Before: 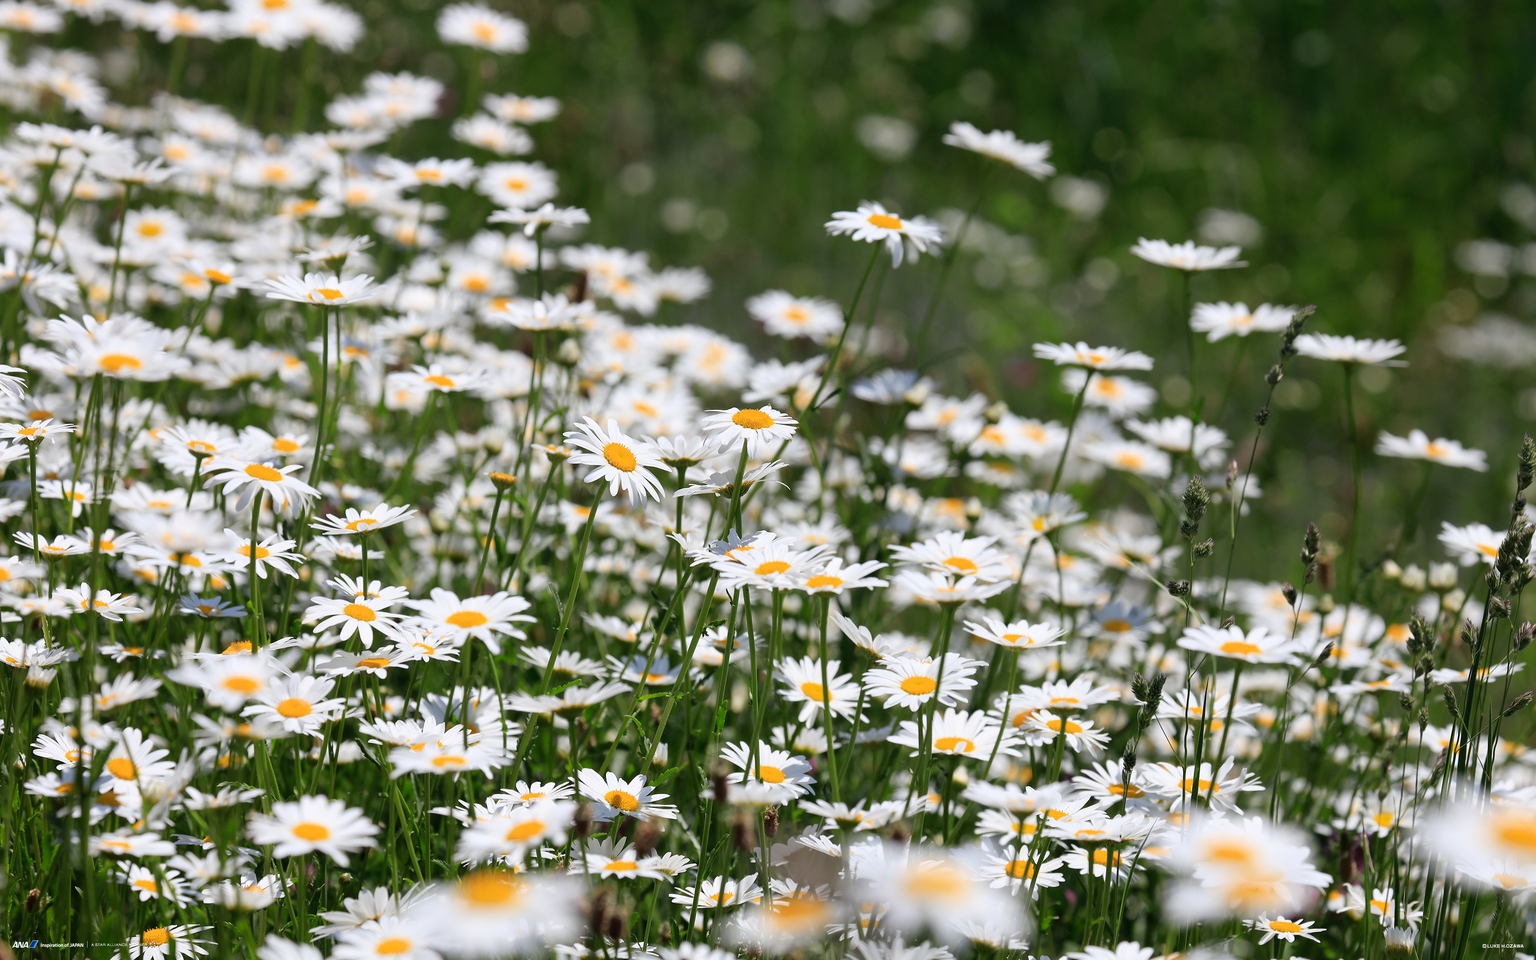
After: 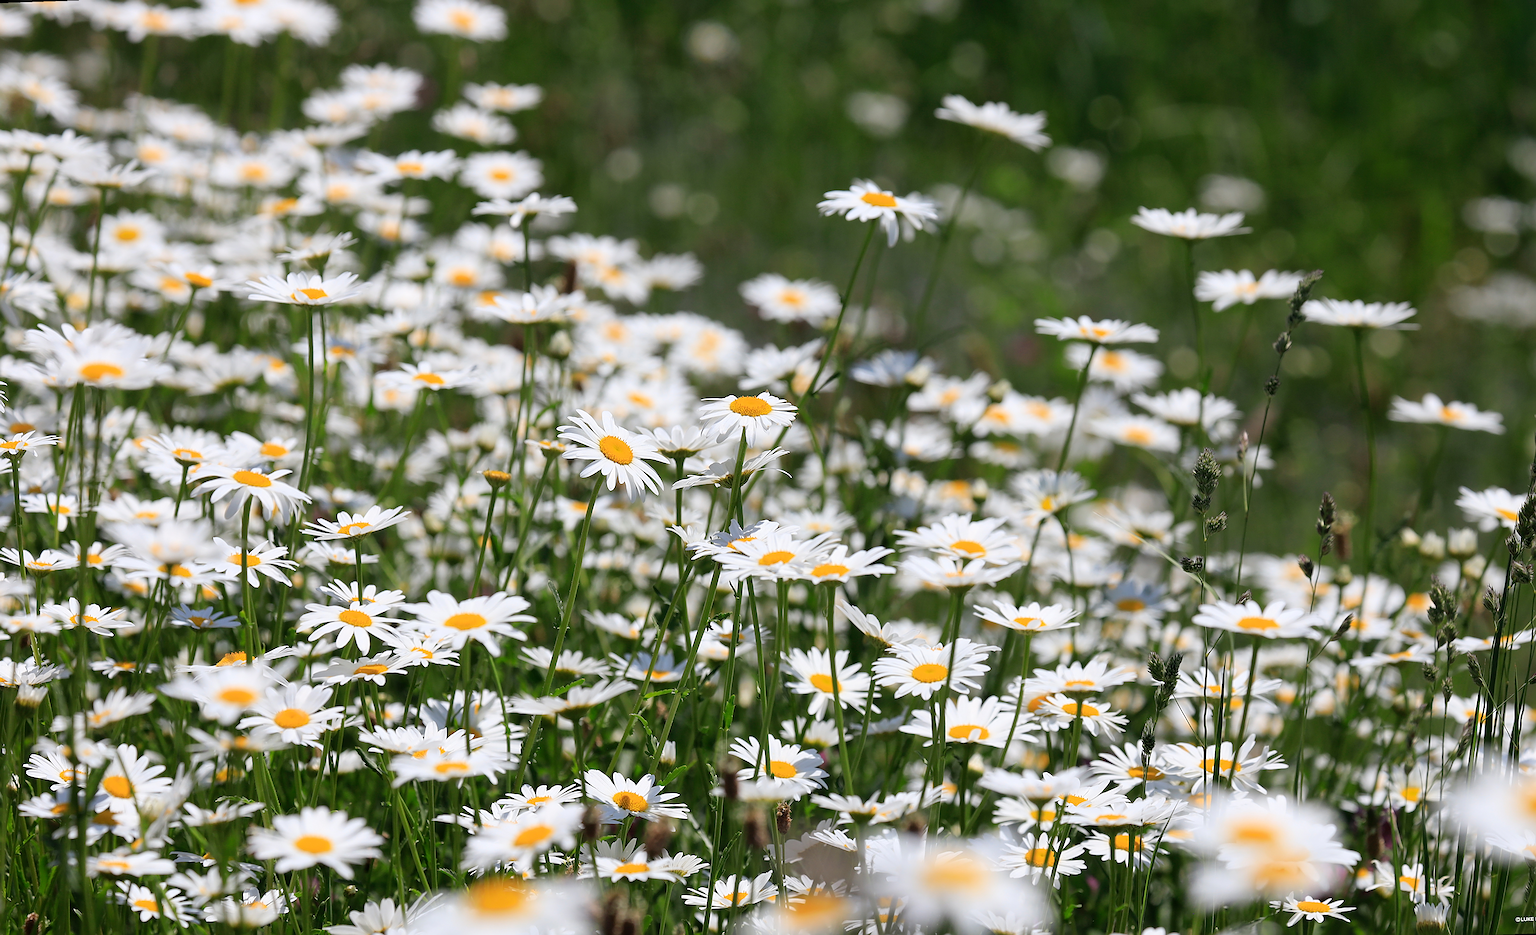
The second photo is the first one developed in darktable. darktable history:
rotate and perspective: rotation -2°, crop left 0.022, crop right 0.978, crop top 0.049, crop bottom 0.951
sharpen: on, module defaults
